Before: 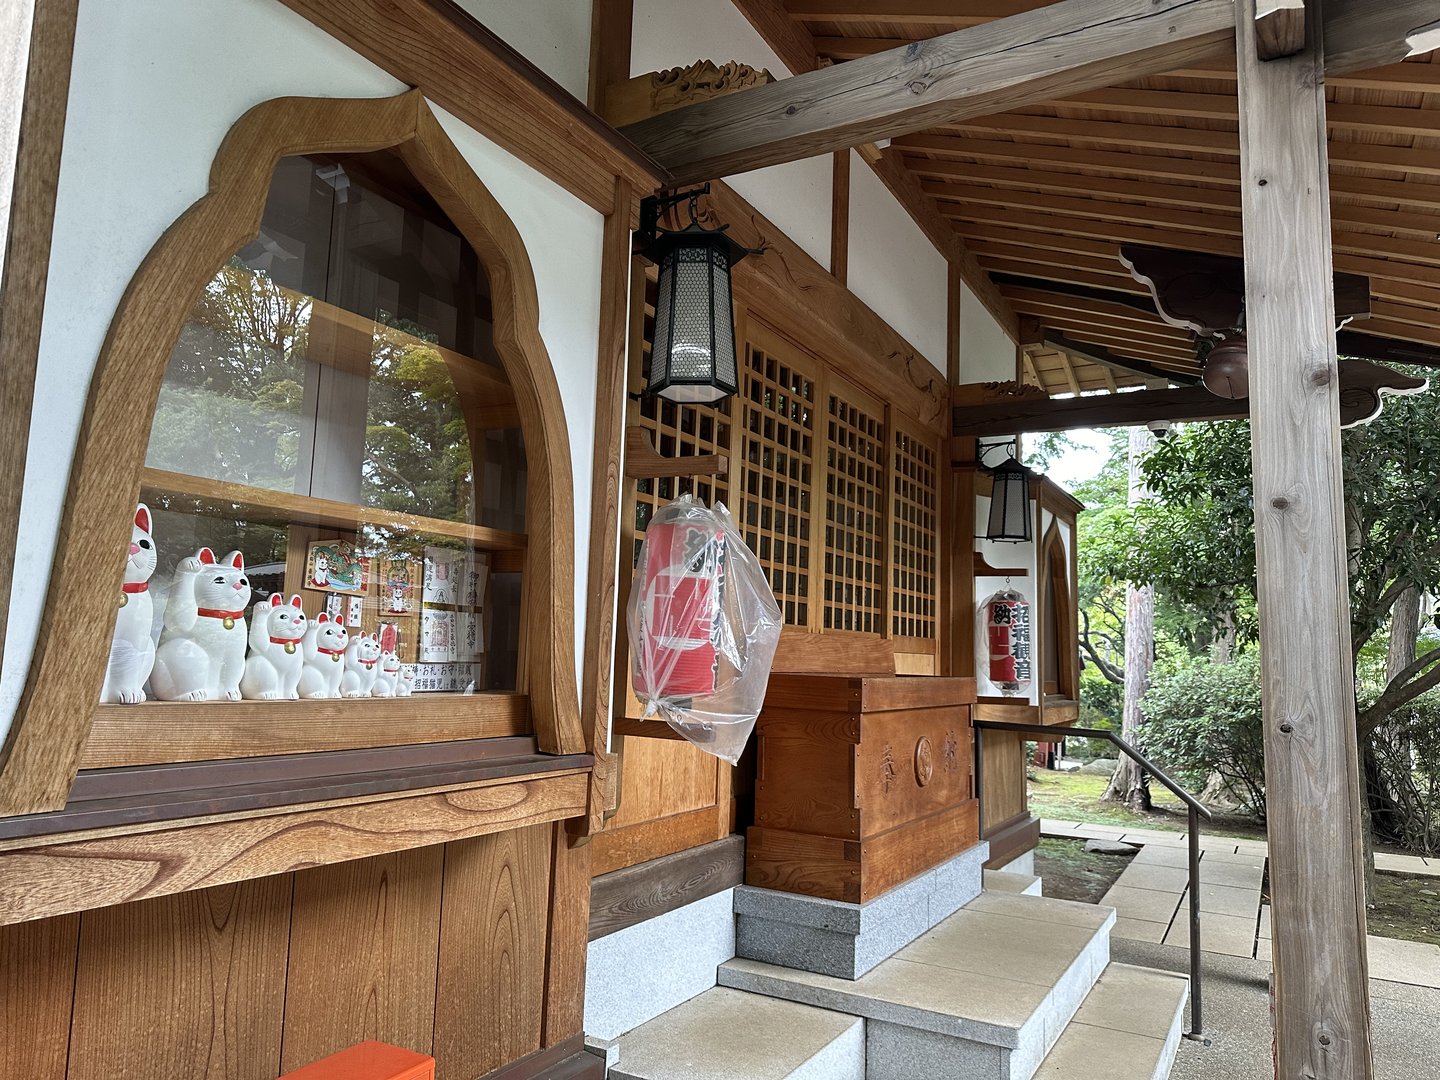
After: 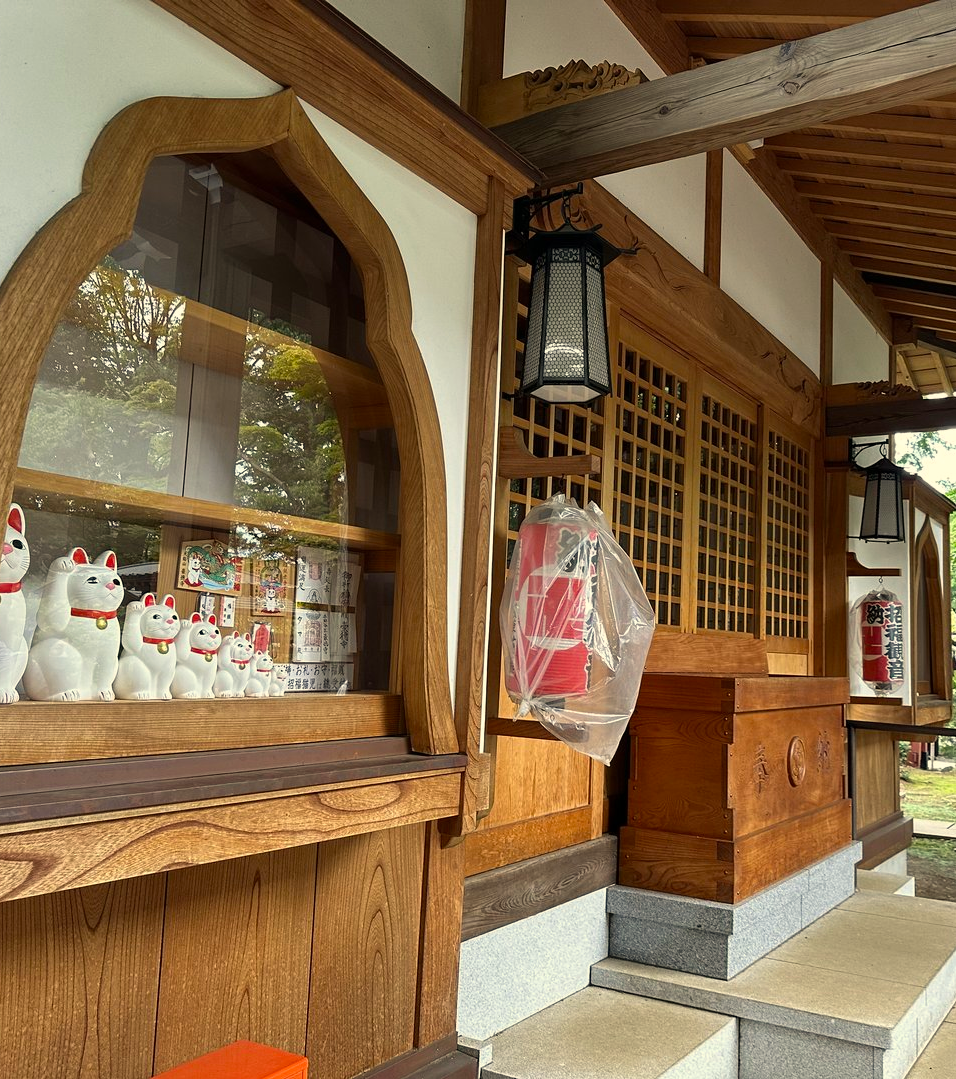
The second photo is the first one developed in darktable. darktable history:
color correction: highlights a* 1.35, highlights b* 17.22
crop and rotate: left 8.844%, right 24.7%
